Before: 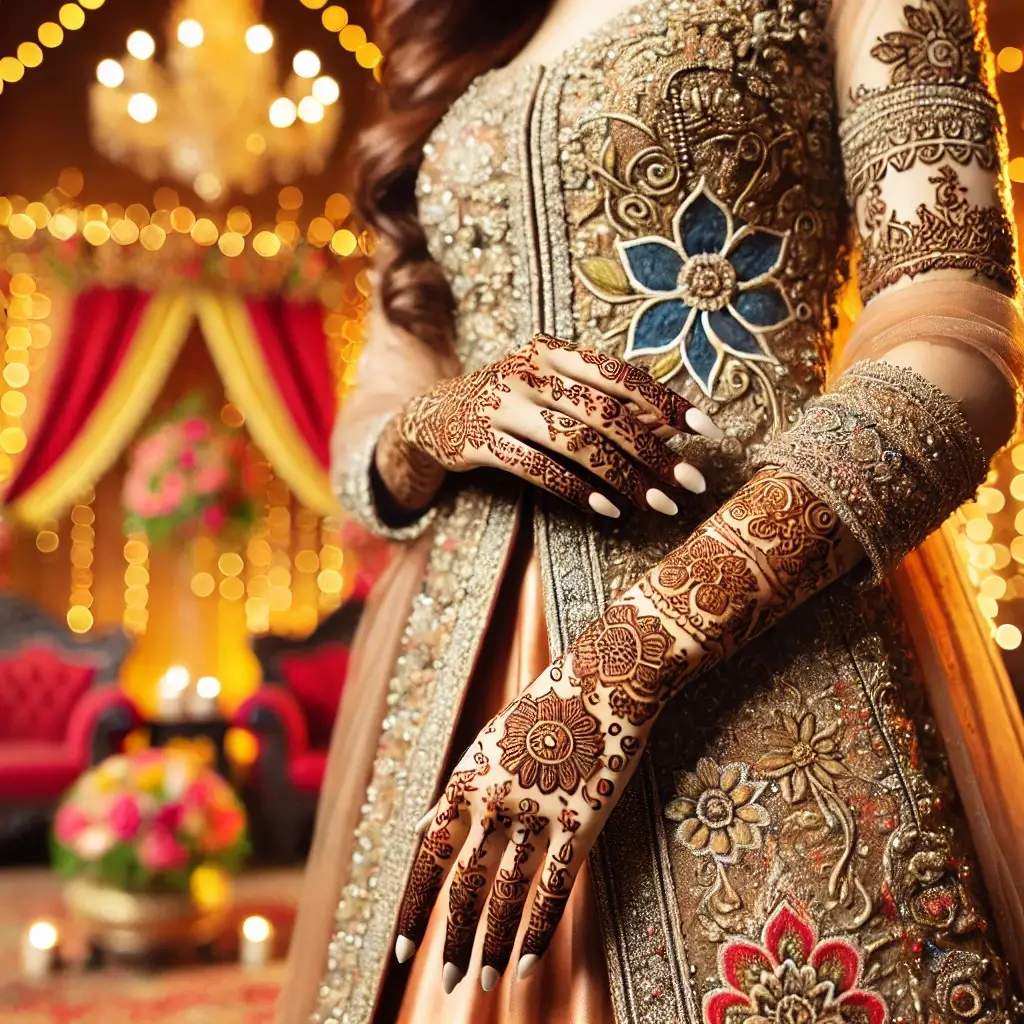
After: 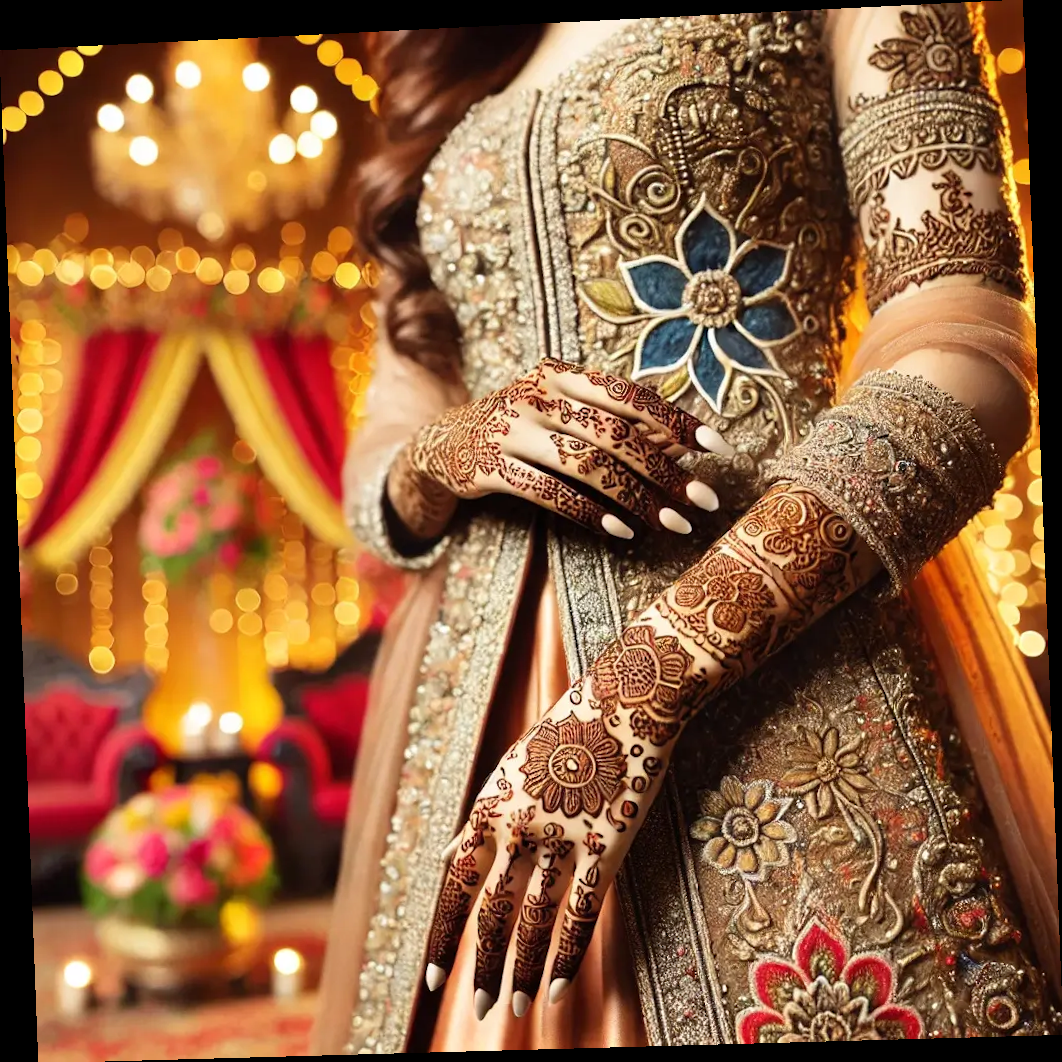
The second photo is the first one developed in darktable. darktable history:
rotate and perspective: rotation -2.22°, lens shift (horizontal) -0.022, automatic cropping off
tone equalizer: on, module defaults
